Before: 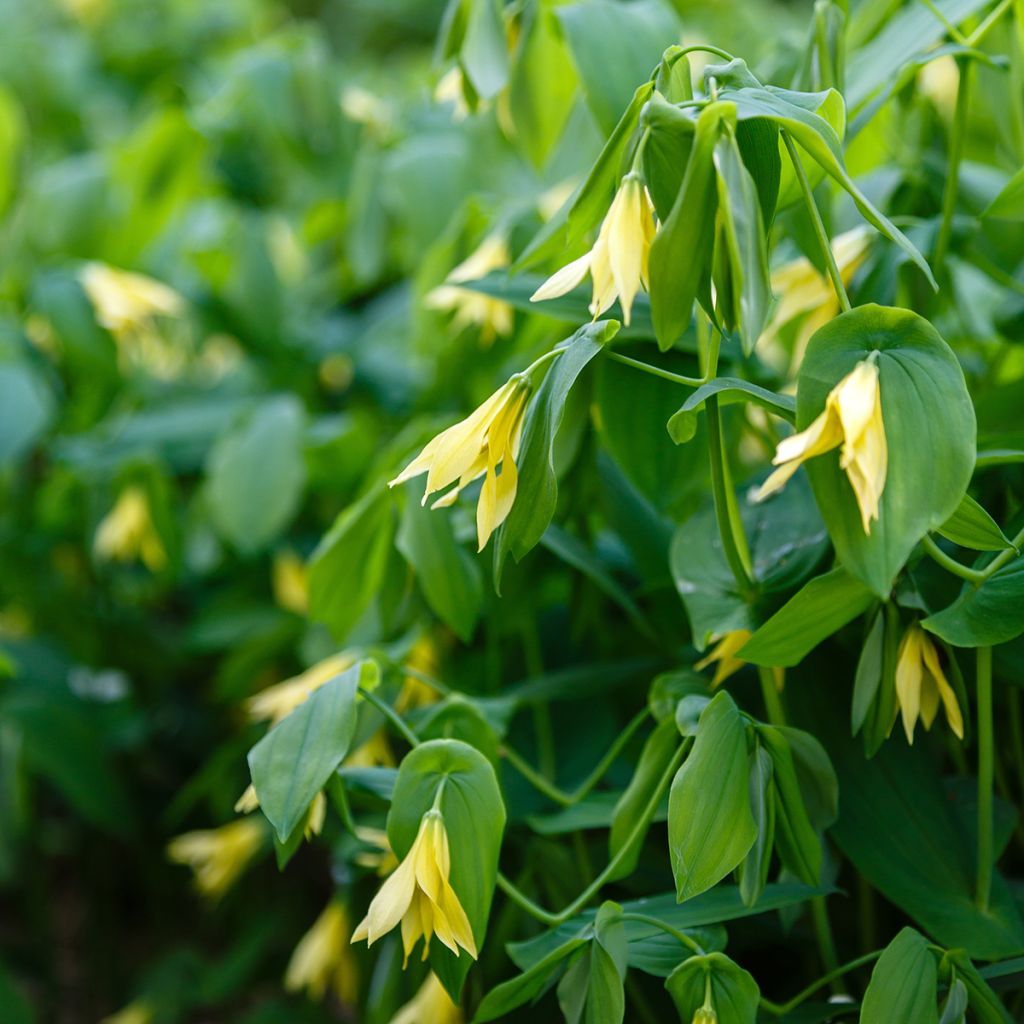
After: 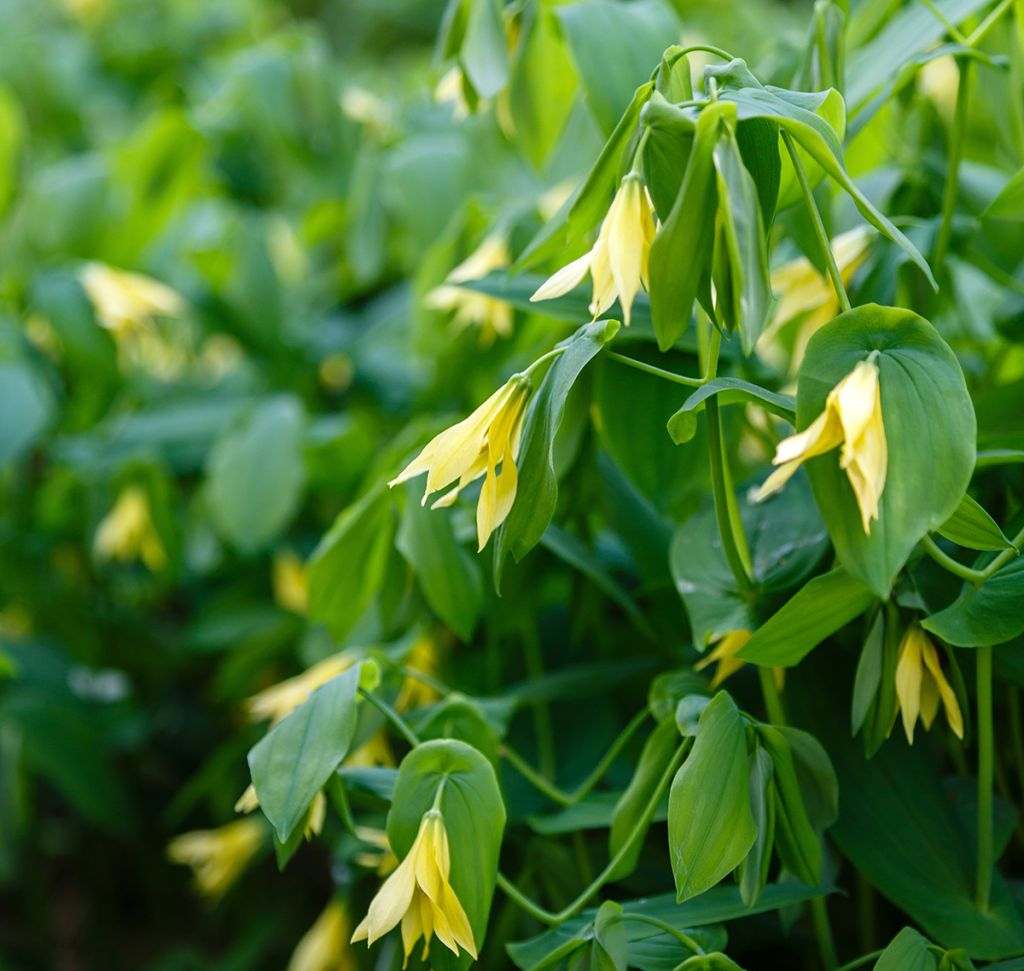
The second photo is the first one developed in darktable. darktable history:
crop and rotate: top 0%, bottom 5.097%
